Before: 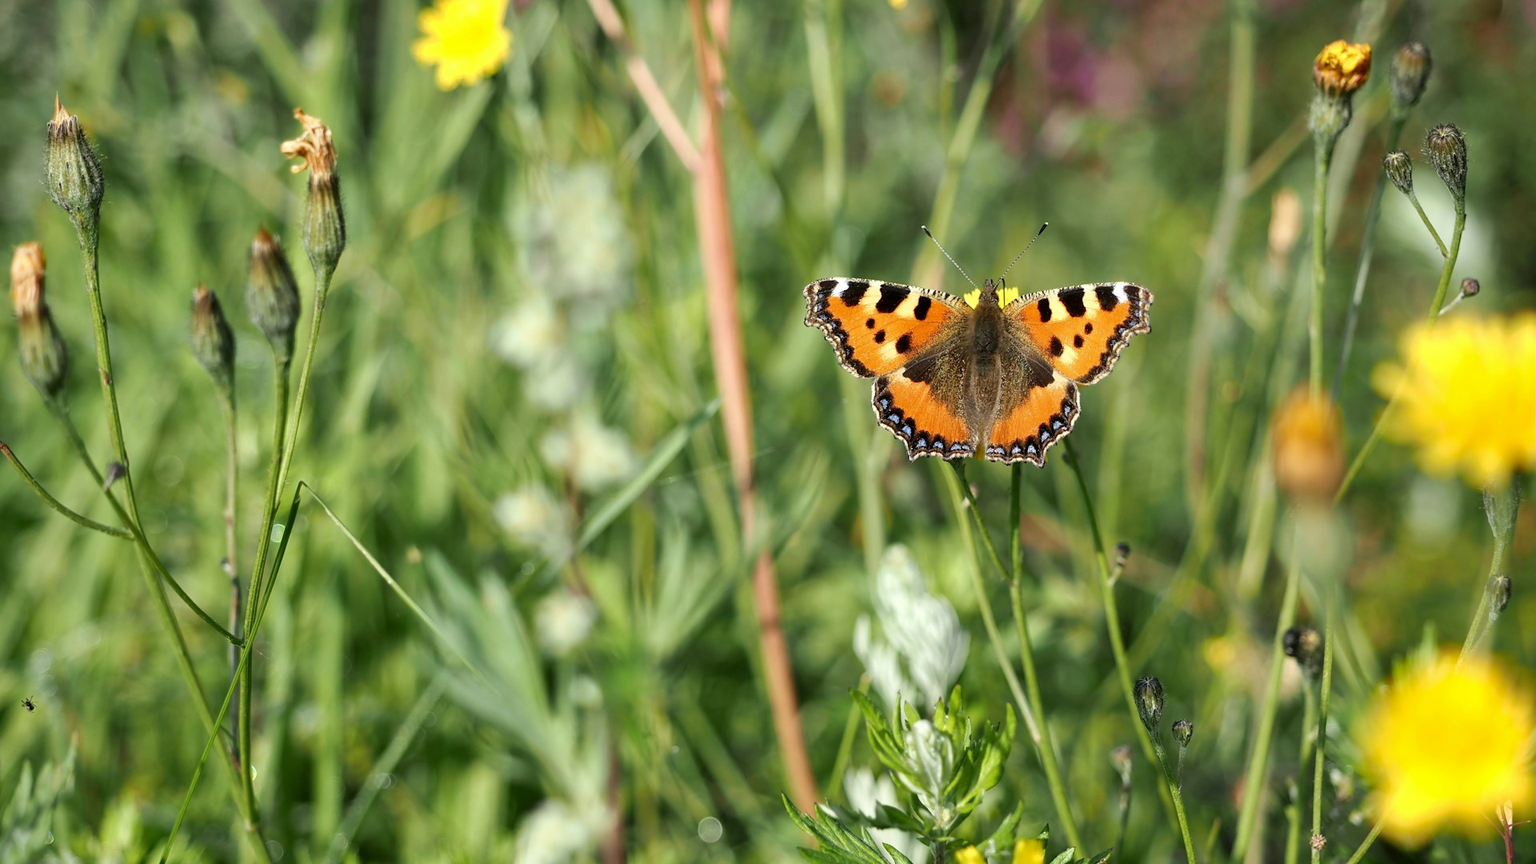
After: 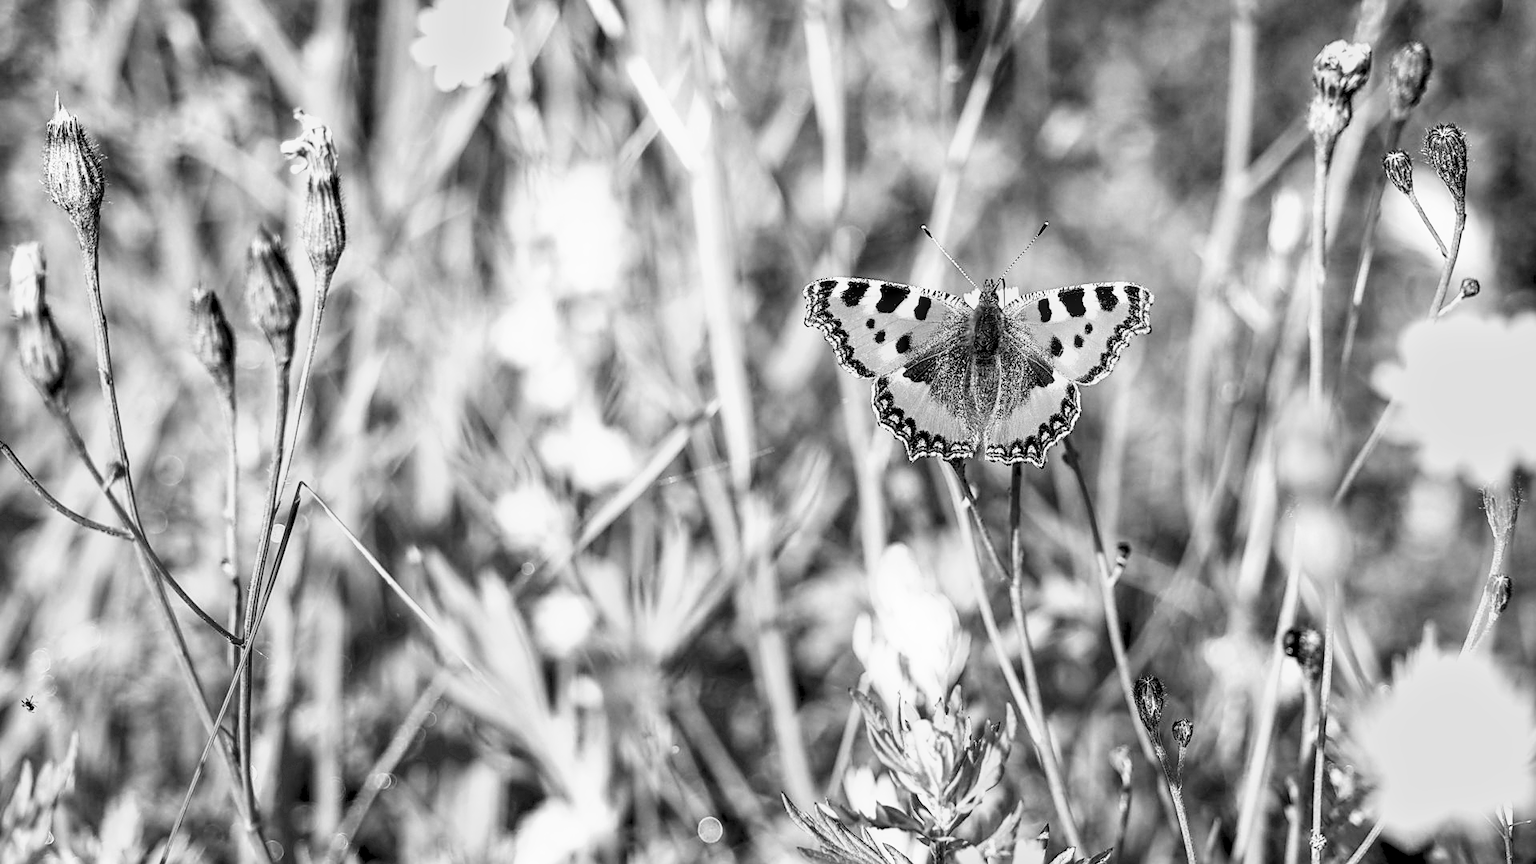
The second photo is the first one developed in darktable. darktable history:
monochrome: on, module defaults
sharpen: on, module defaults
velvia: strength 27%
levels: levels [0.072, 0.414, 0.976]
contrast brightness saturation: contrast 0.26, brightness 0.02, saturation 0.87
local contrast: detail 160%
